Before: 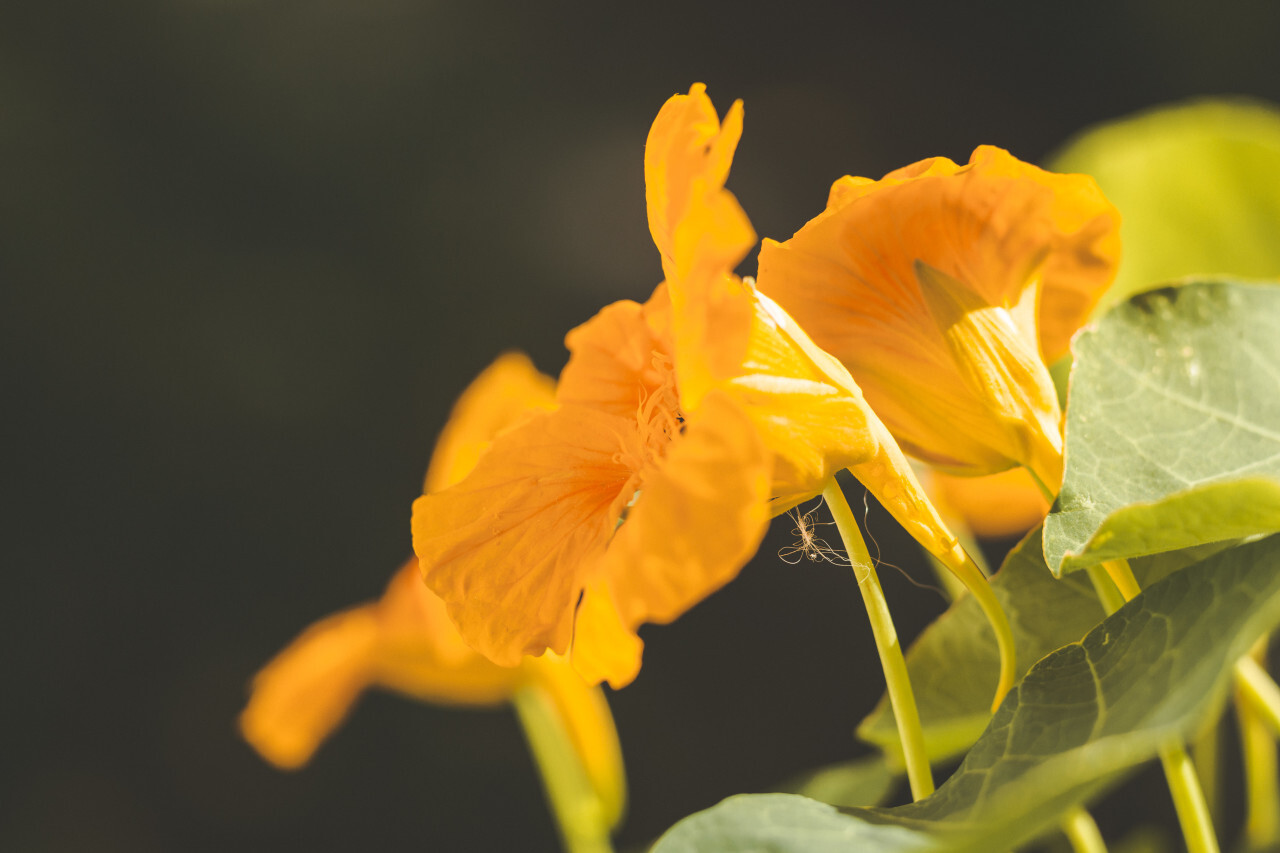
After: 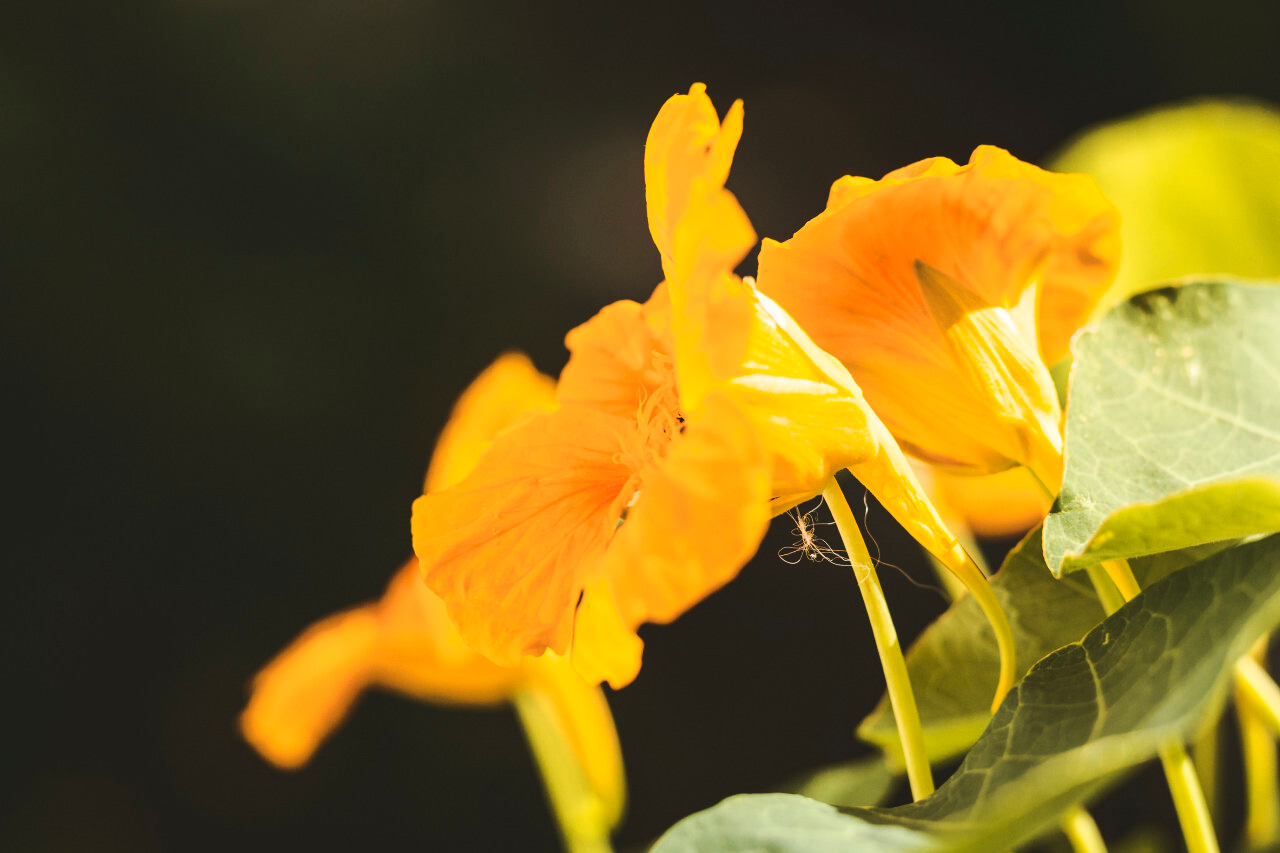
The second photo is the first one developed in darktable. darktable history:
tone equalizer: on, module defaults
contrast brightness saturation: contrast 0.225
